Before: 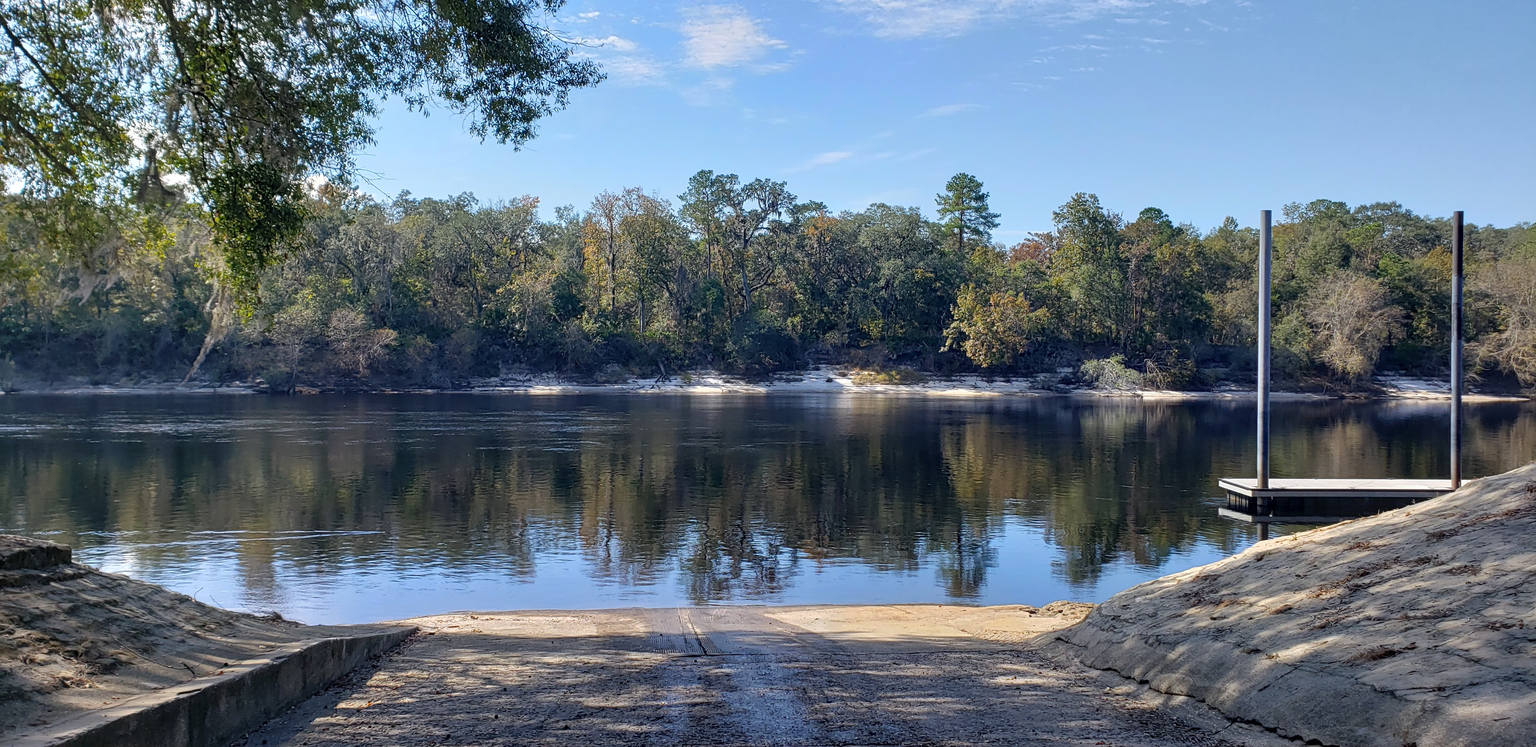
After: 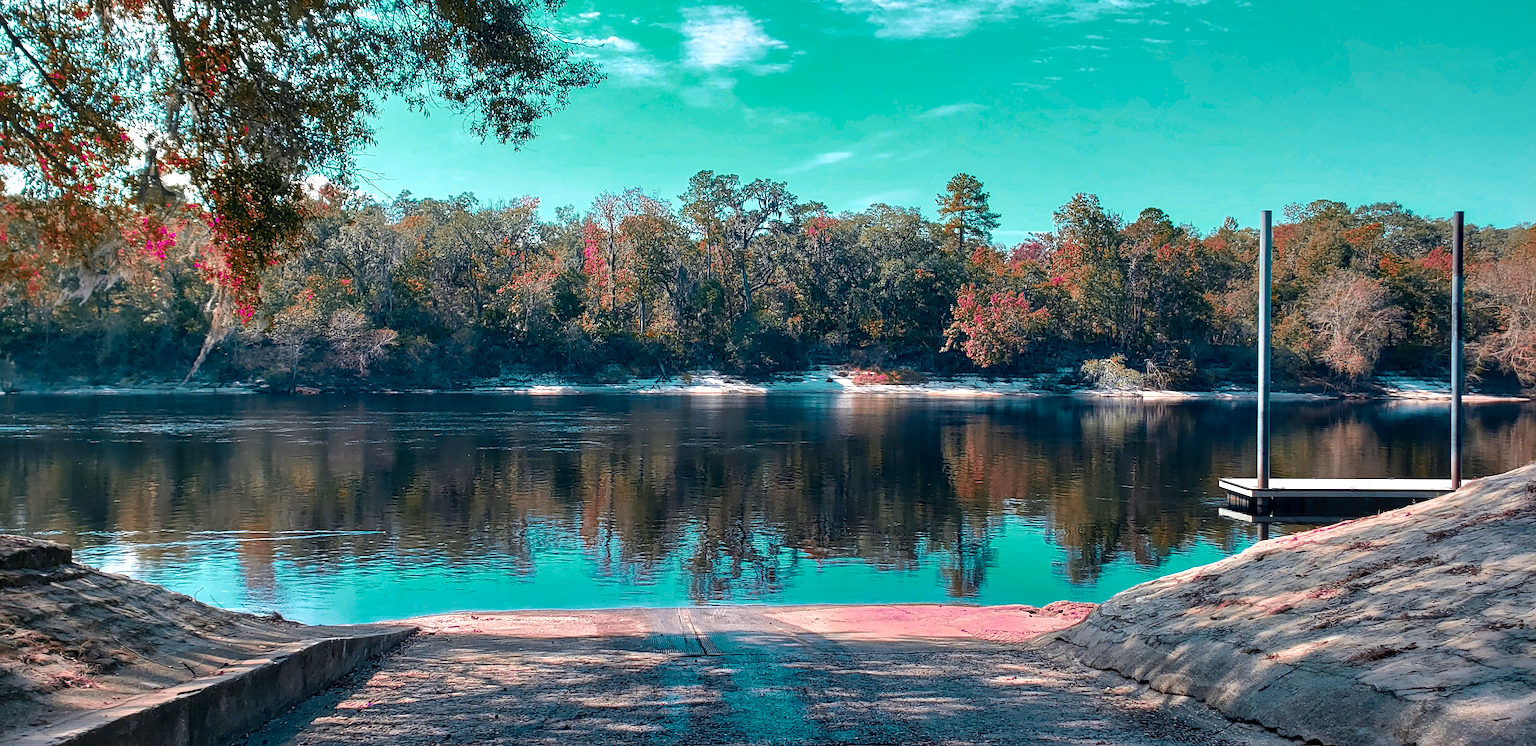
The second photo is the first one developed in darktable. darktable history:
tone equalizer: -8 EV -0.446 EV, -7 EV -0.388 EV, -6 EV -0.309 EV, -5 EV -0.23 EV, -3 EV 0.199 EV, -2 EV 0.328 EV, -1 EV 0.386 EV, +0 EV 0.446 EV, edges refinement/feathering 500, mask exposure compensation -1.57 EV, preserve details no
color zones: curves: ch0 [(0.826, 0.353)]; ch1 [(0.242, 0.647) (0.889, 0.342)]; ch2 [(0.246, 0.089) (0.969, 0.068)]
exposure: black level correction 0, exposure 0.301 EV, compensate highlight preservation false
sharpen: amount 0.203
